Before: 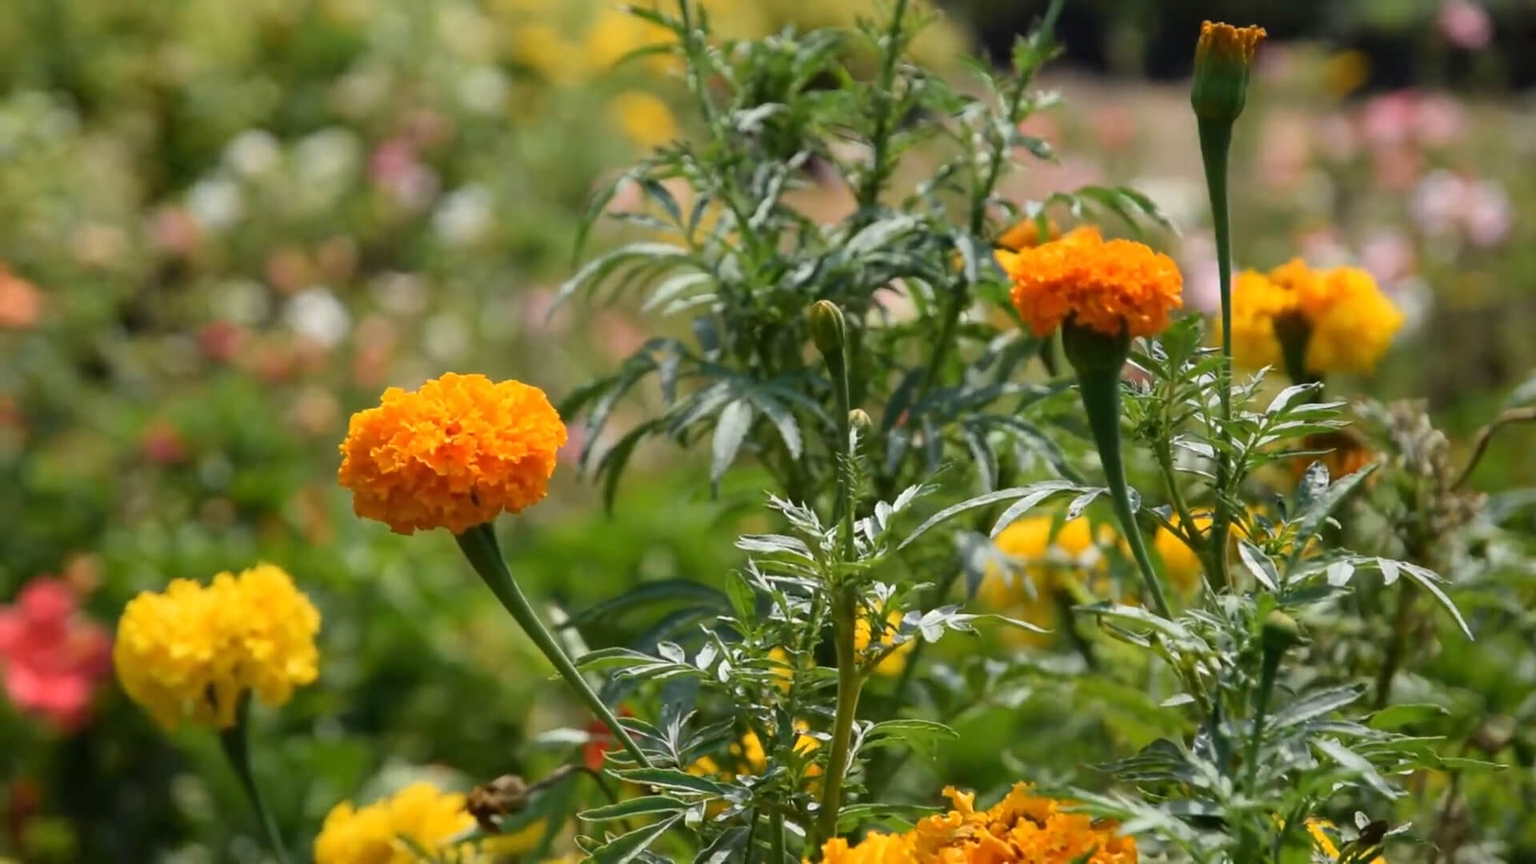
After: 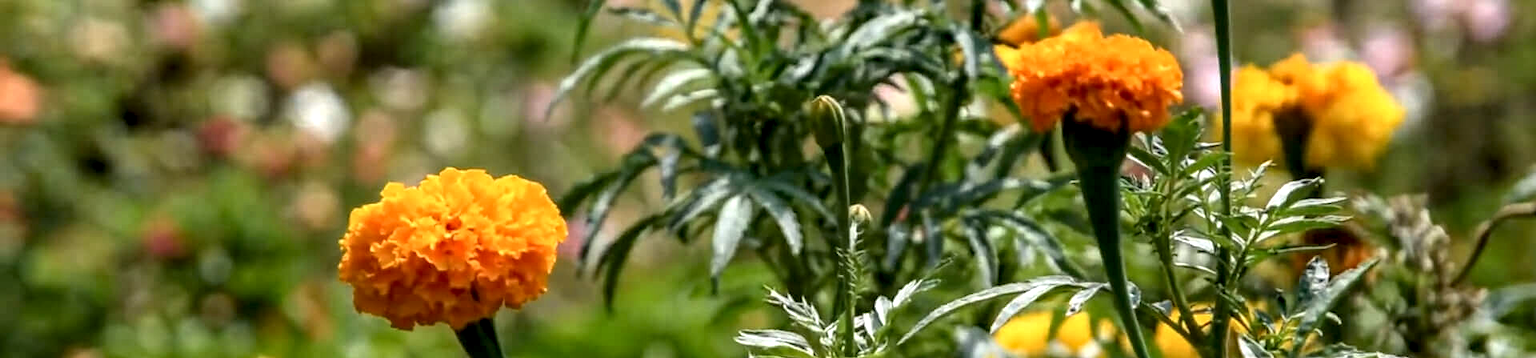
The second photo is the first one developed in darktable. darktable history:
crop and rotate: top 23.771%, bottom 34.704%
haze removal: compatibility mode true, adaptive false
local contrast: highlights 77%, shadows 56%, detail 175%, midtone range 0.428
